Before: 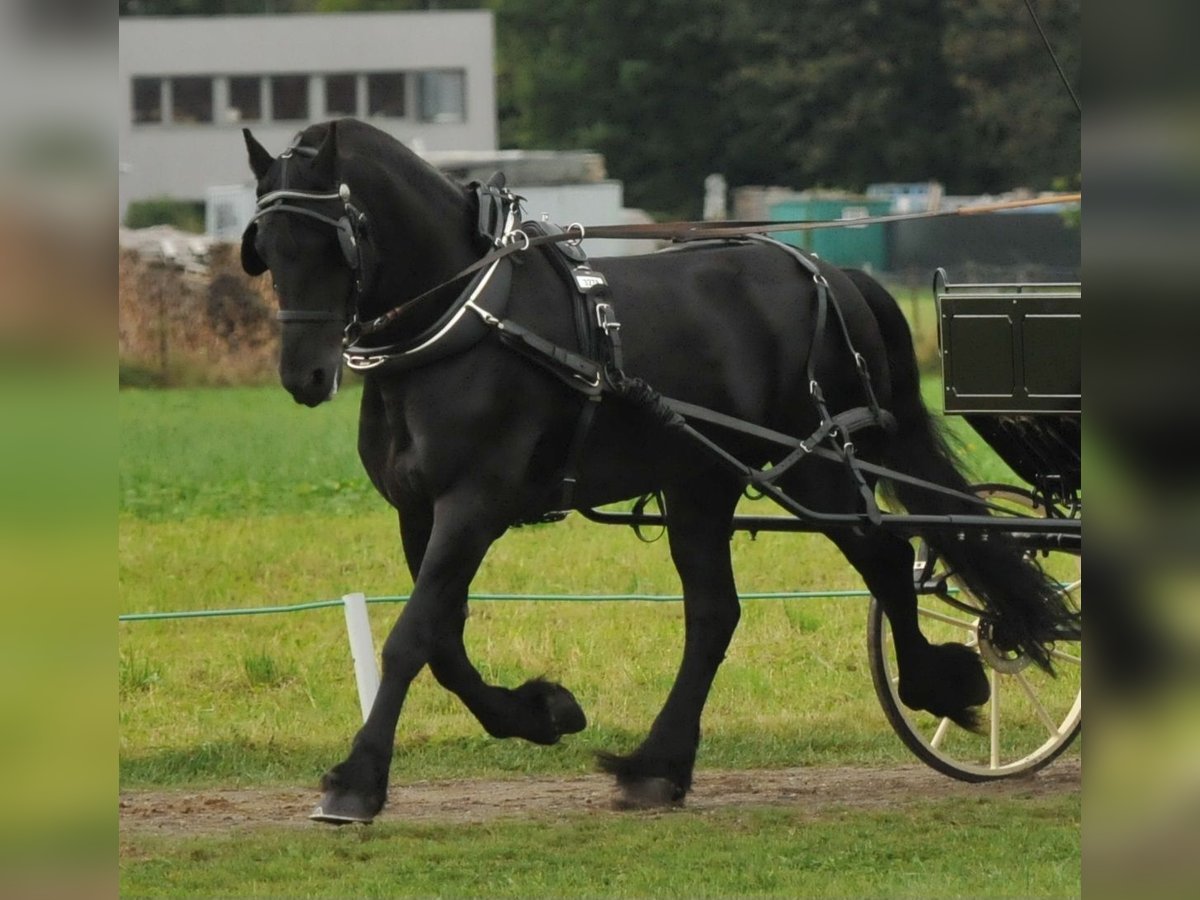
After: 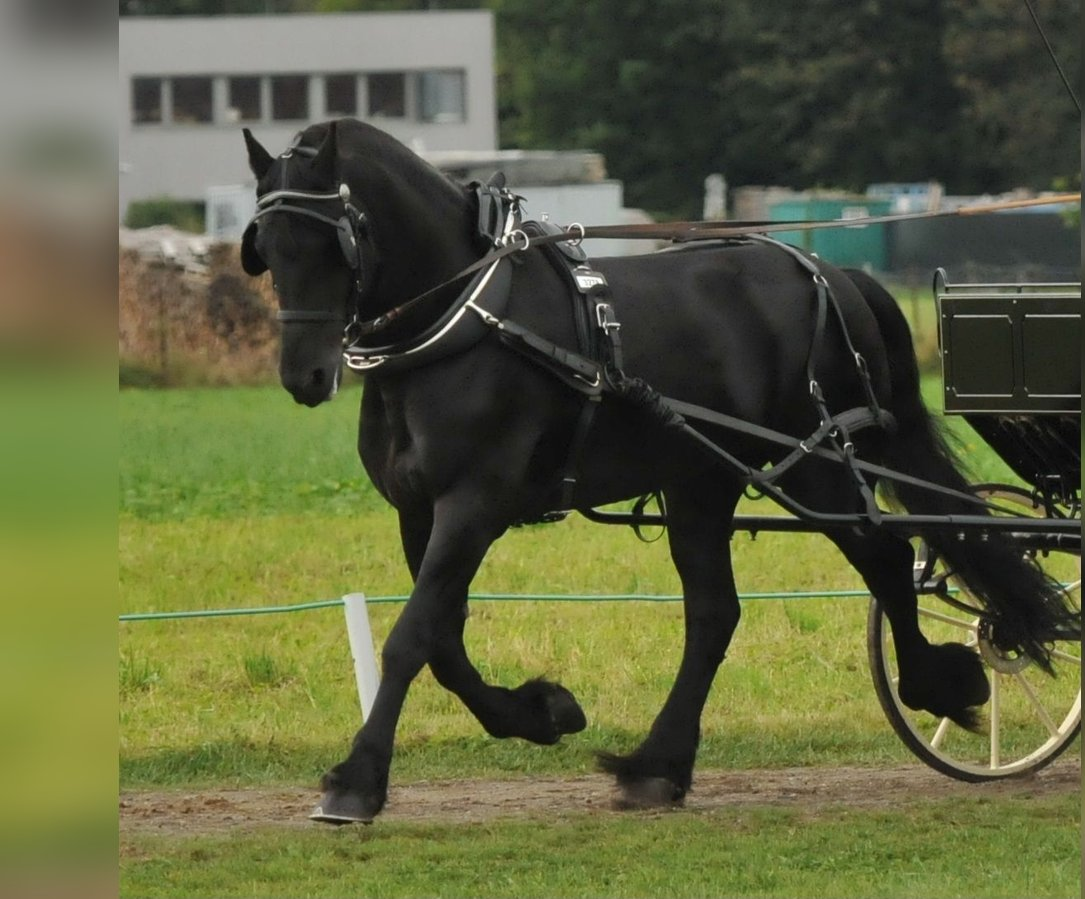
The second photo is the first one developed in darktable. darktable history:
crop: right 9.5%, bottom 0.018%
